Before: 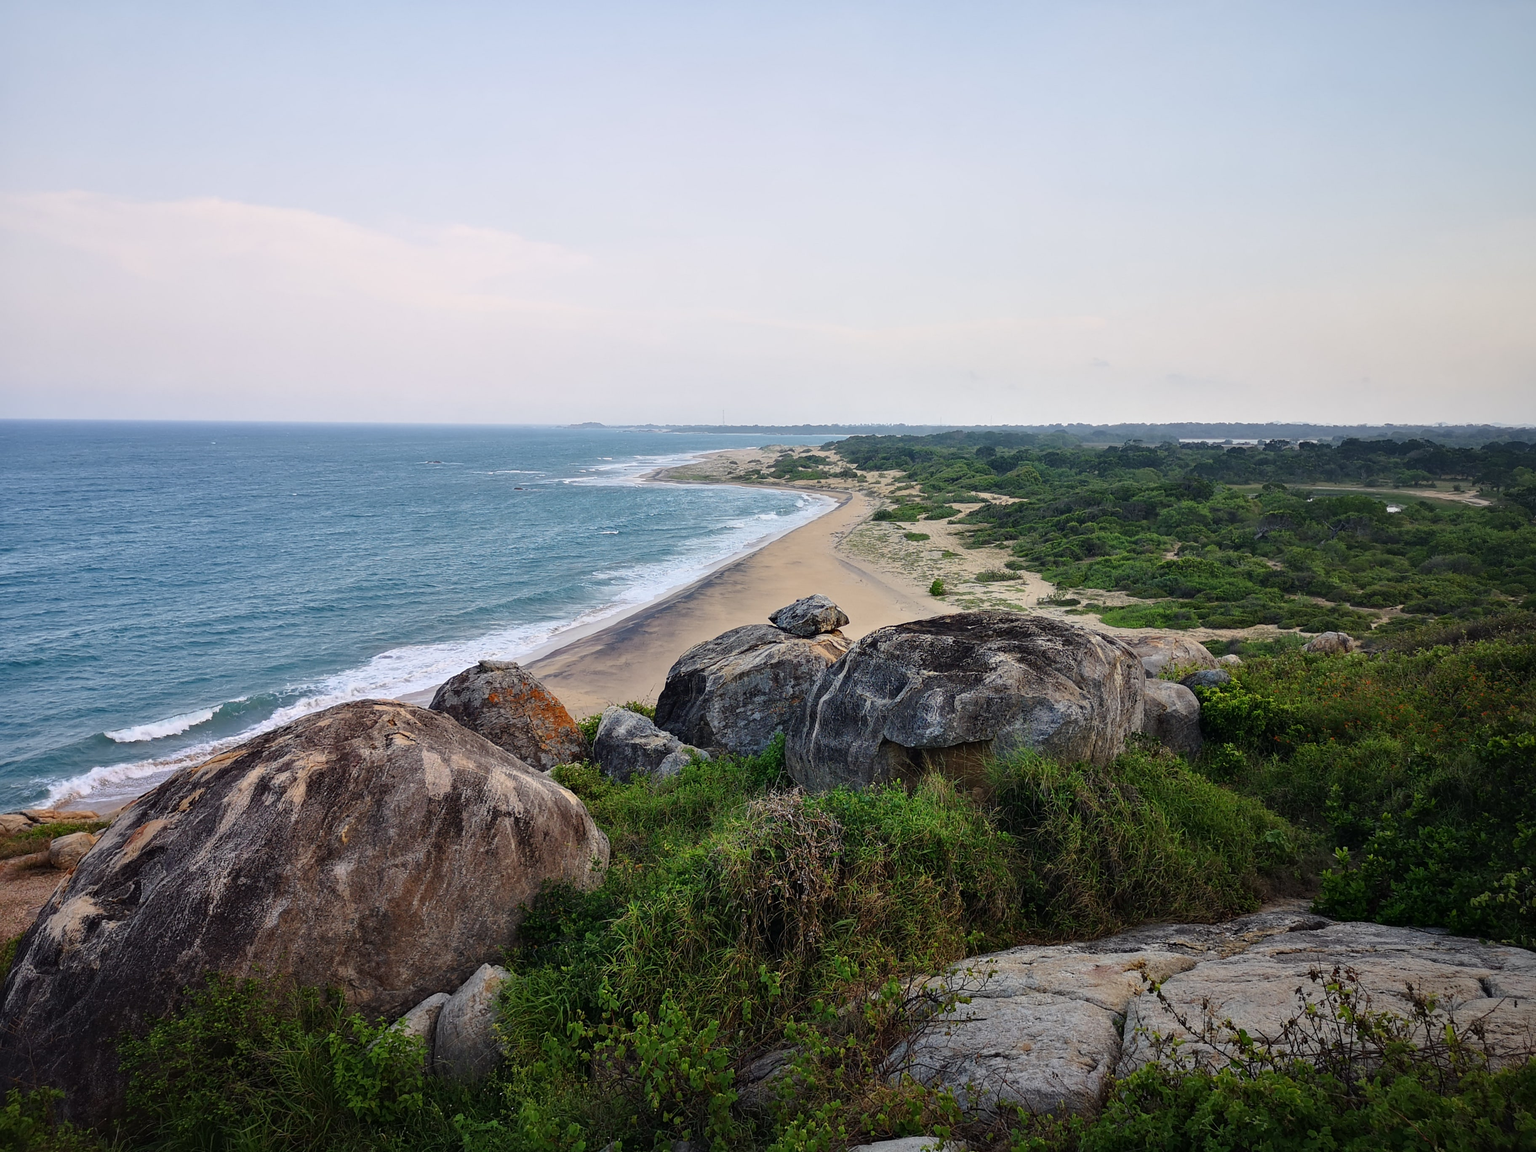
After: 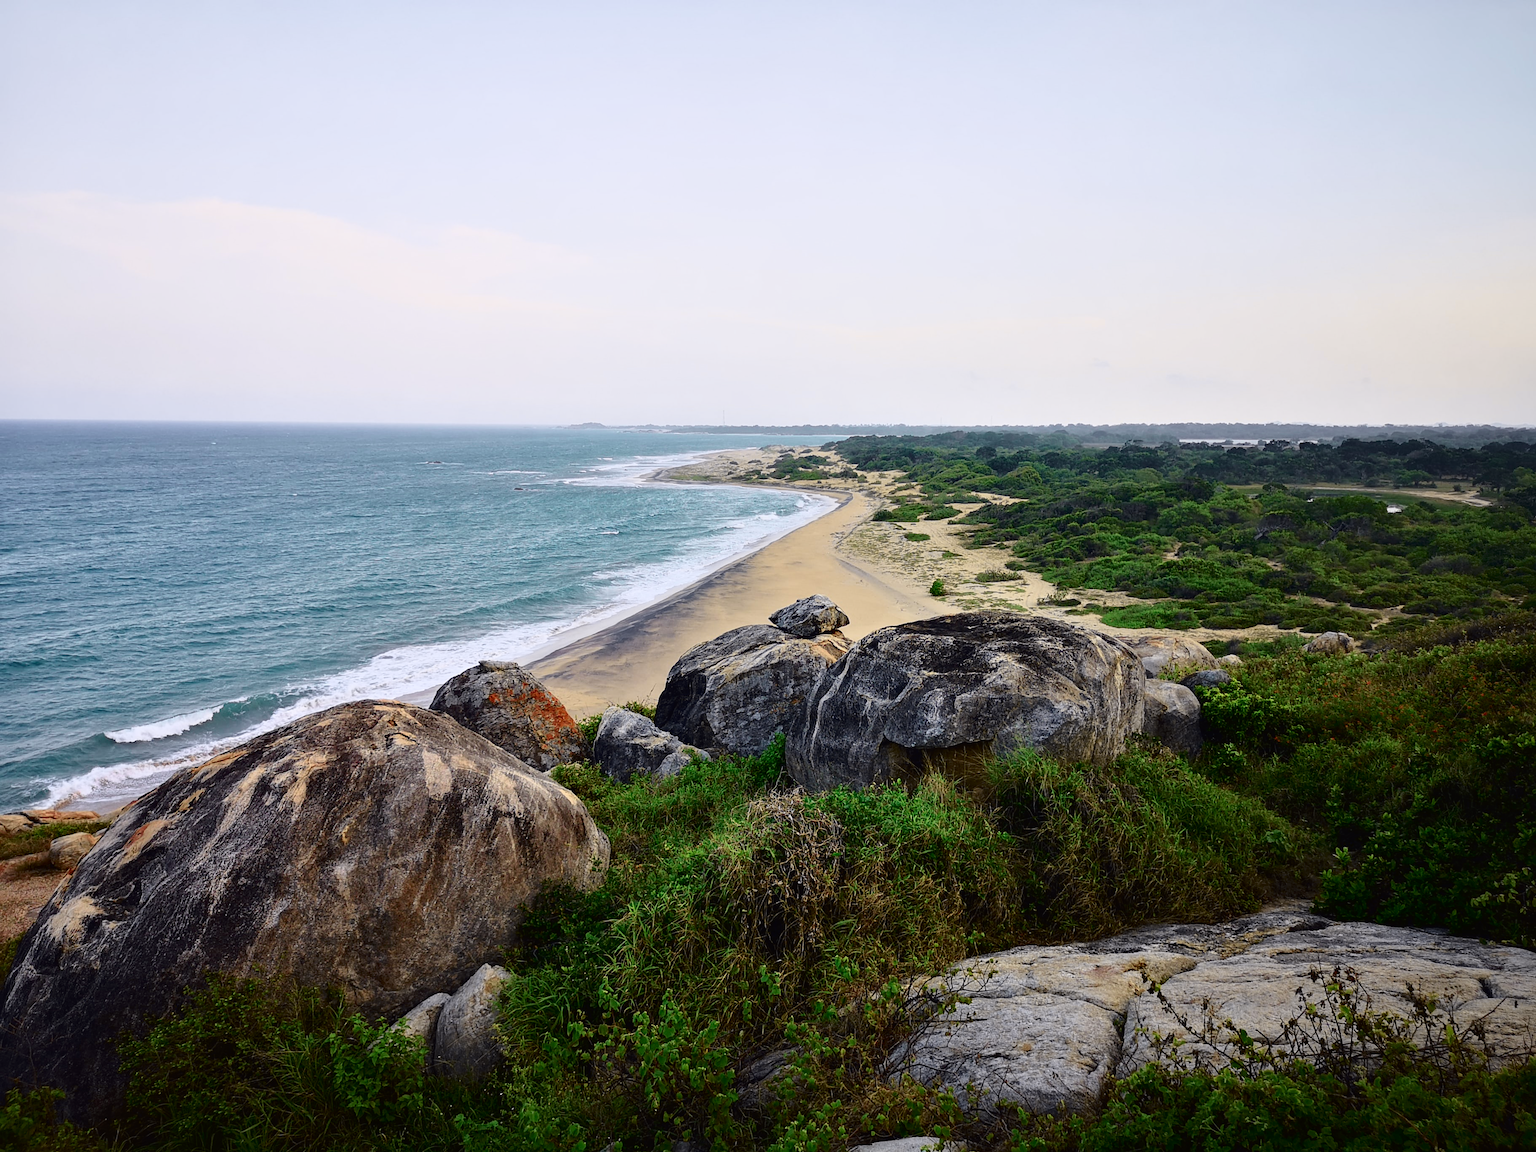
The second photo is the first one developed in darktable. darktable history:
tone curve: curves: ch0 [(0, 0.011) (0.053, 0.026) (0.174, 0.115) (0.416, 0.417) (0.697, 0.758) (0.852, 0.902) (0.991, 0.981)]; ch1 [(0, 0) (0.264, 0.22) (0.407, 0.373) (0.463, 0.457) (0.492, 0.5) (0.512, 0.511) (0.54, 0.543) (0.585, 0.617) (0.659, 0.686) (0.78, 0.8) (1, 1)]; ch2 [(0, 0) (0.438, 0.449) (0.473, 0.469) (0.503, 0.5) (0.523, 0.534) (0.562, 0.591) (0.612, 0.627) (0.701, 0.707) (1, 1)], color space Lab, independent channels, preserve colors none
